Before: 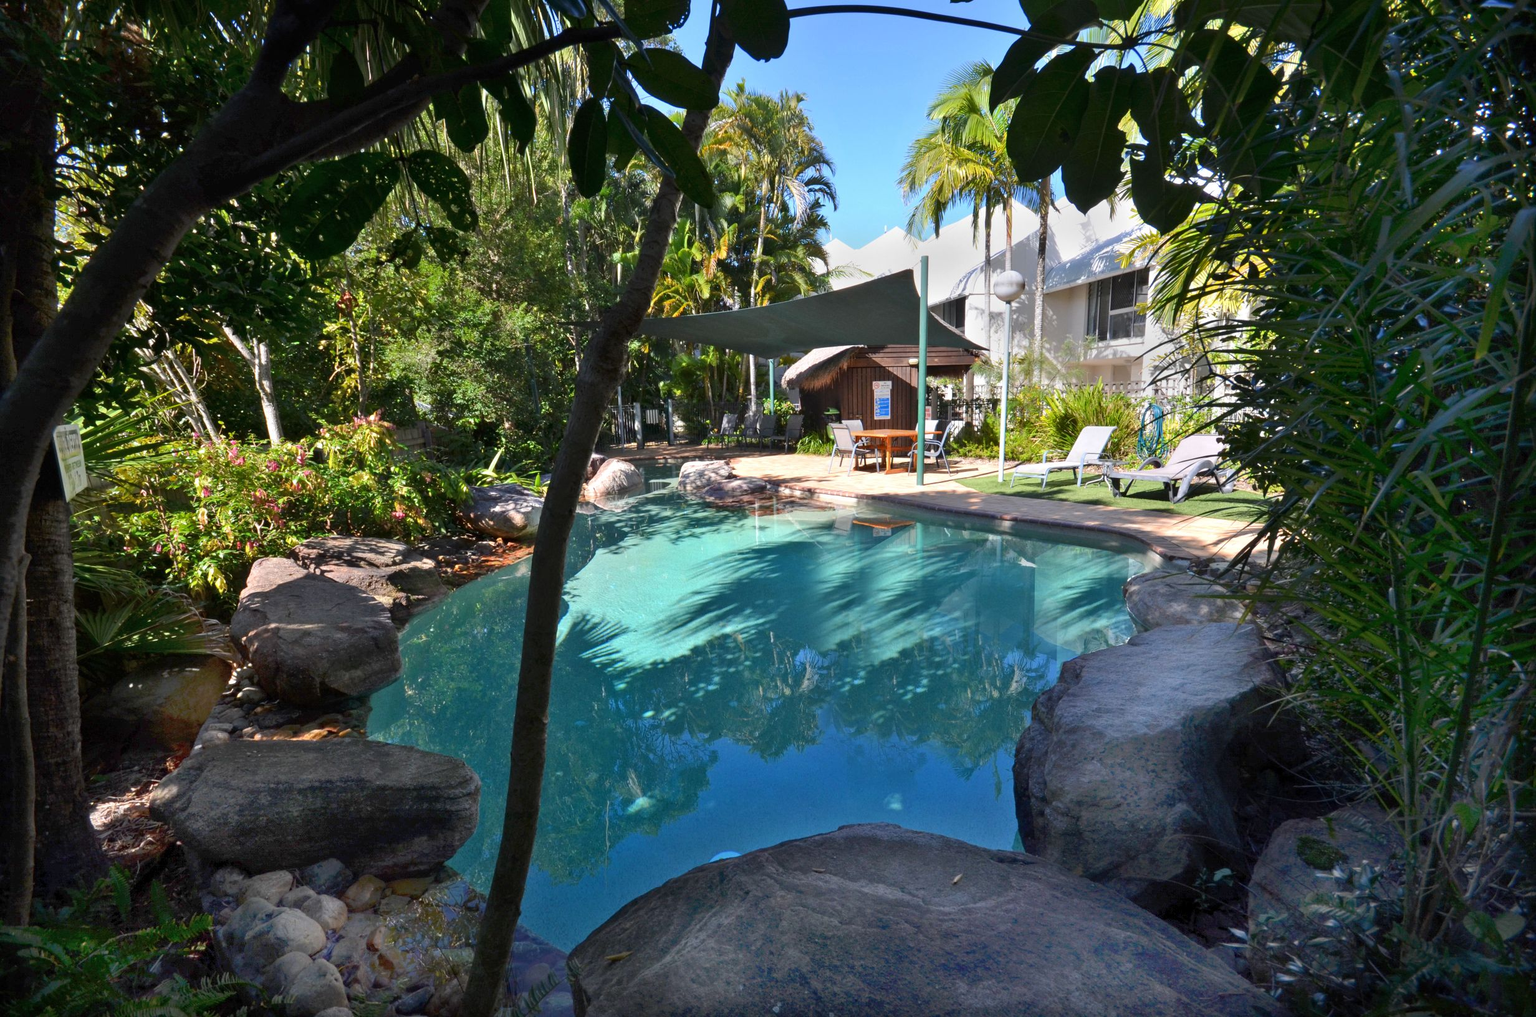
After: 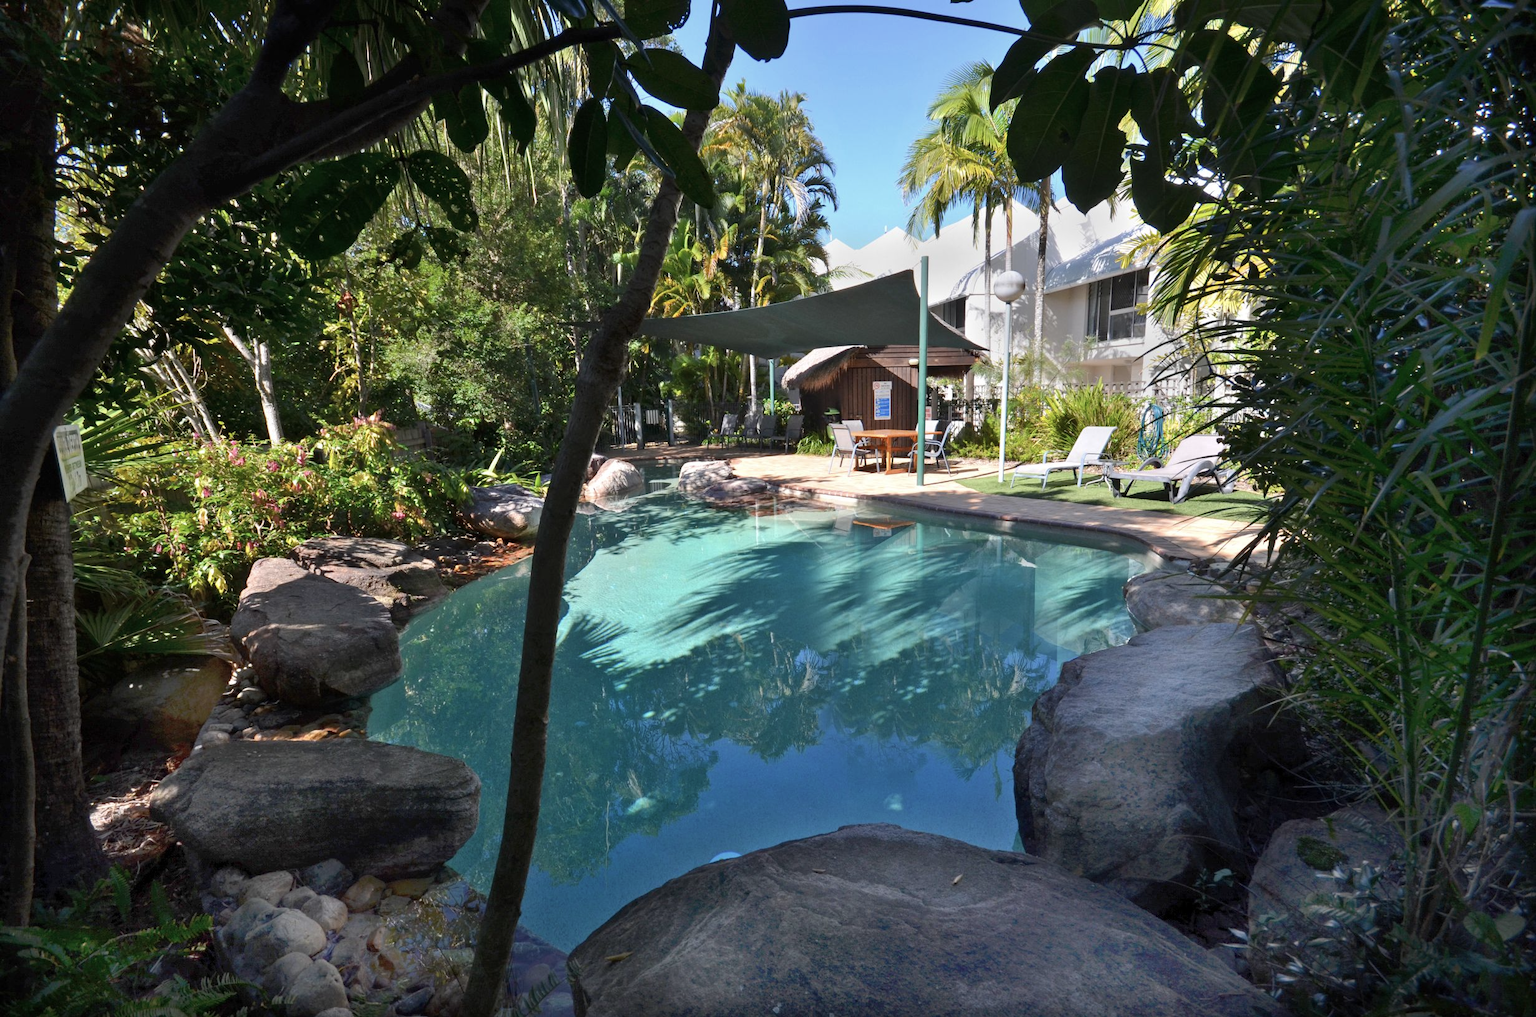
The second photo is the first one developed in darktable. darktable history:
color correction: highlights b* -0.02, saturation 0.833
